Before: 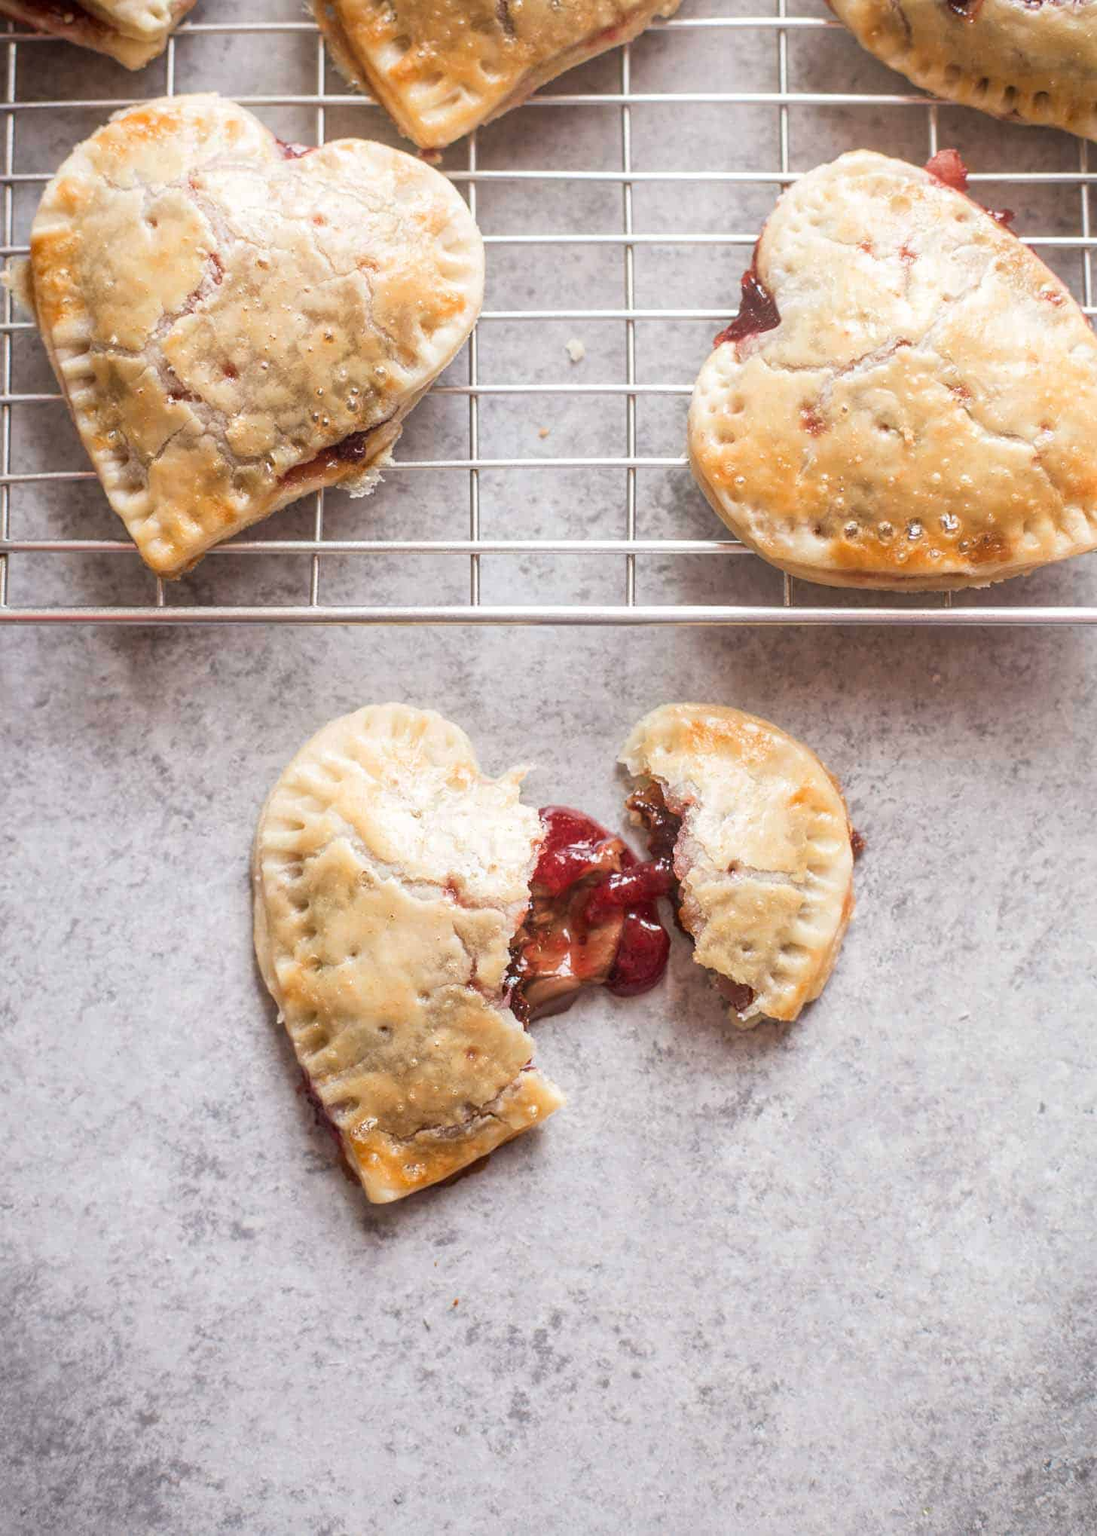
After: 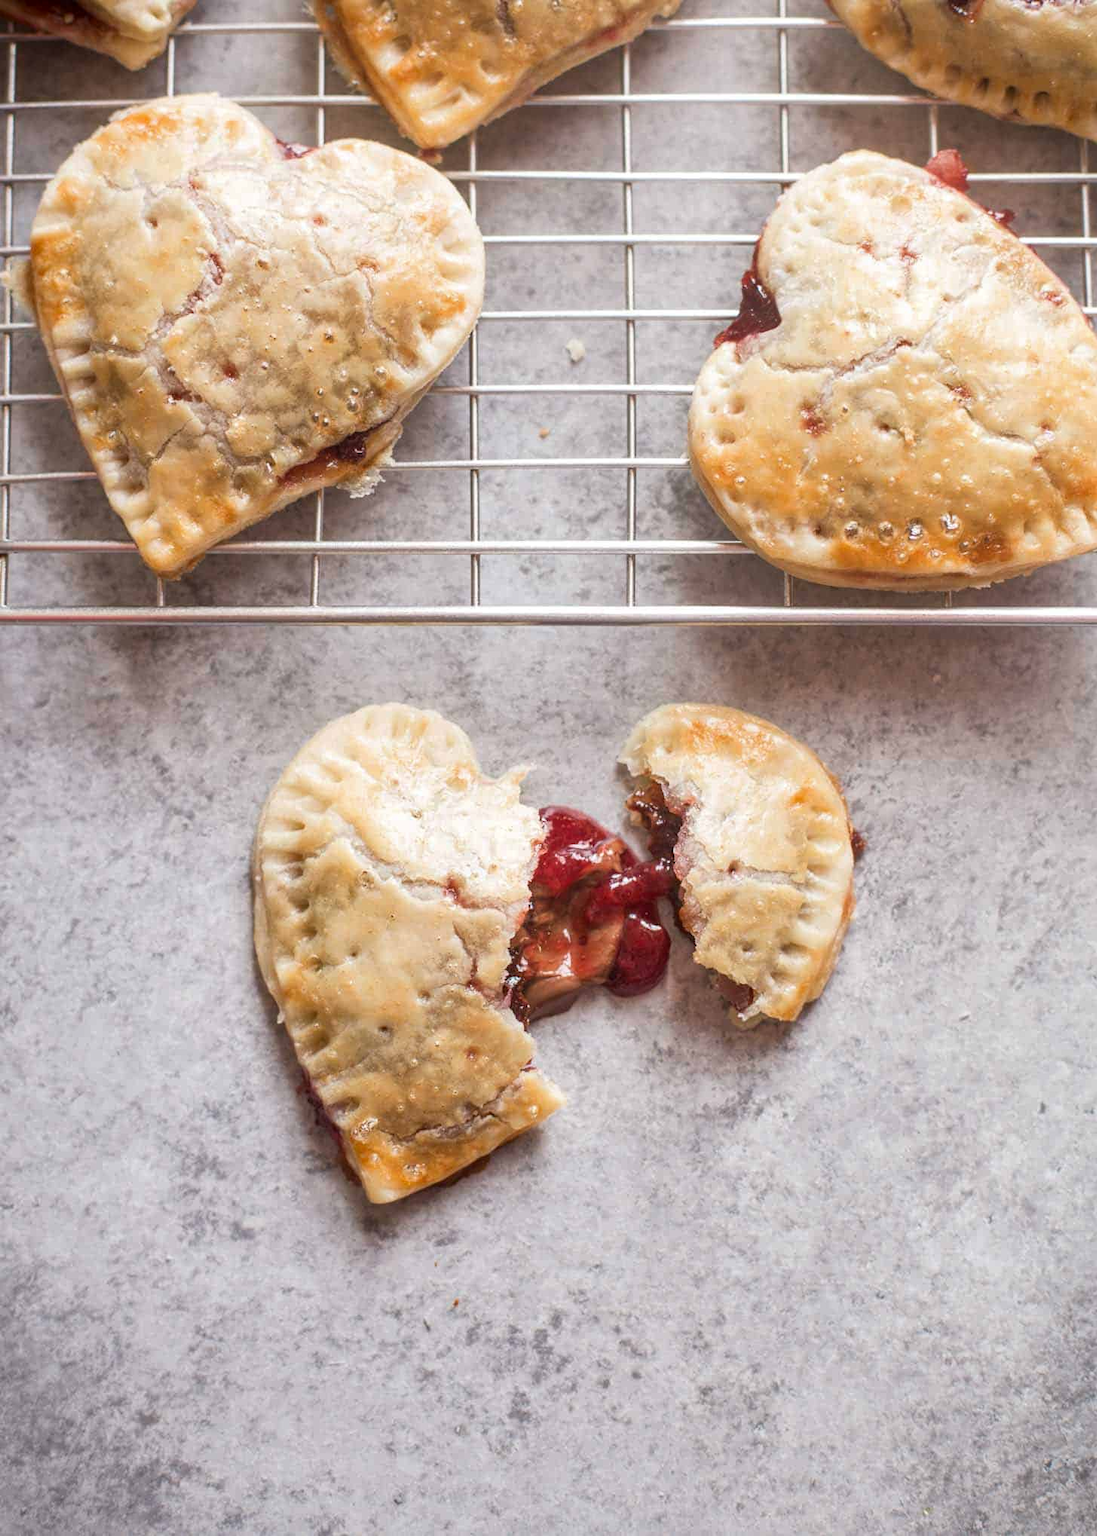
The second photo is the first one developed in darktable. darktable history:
shadows and highlights: shadows -87.25, highlights -36.4, soften with gaussian
